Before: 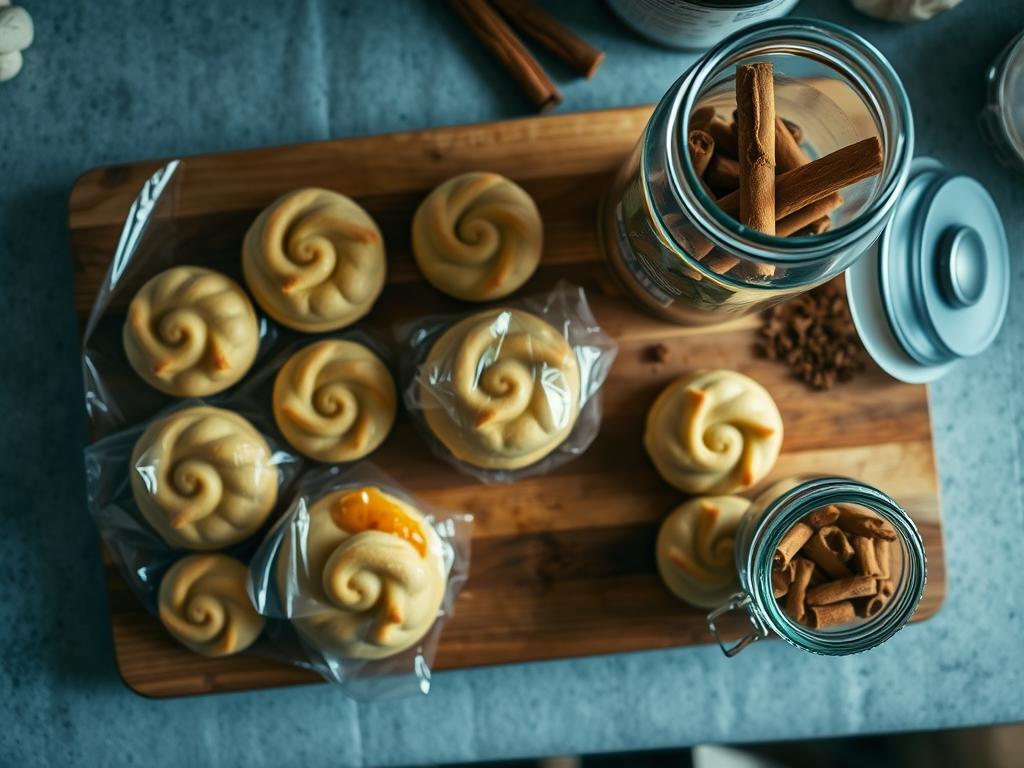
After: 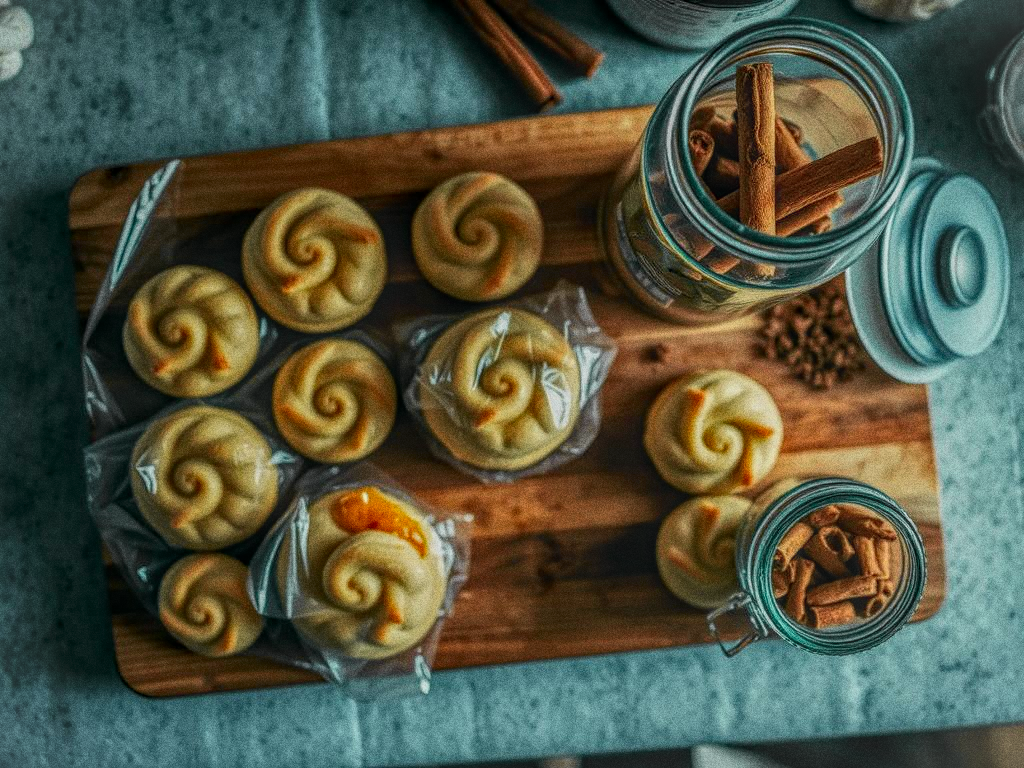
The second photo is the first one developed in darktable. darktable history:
grain: coarseness 0.09 ISO, strength 40%
vignetting: fall-off start 100%, brightness 0.05, saturation 0
local contrast: highlights 20%, shadows 30%, detail 200%, midtone range 0.2
tone curve: curves: ch0 [(0, 0.015) (0.037, 0.032) (0.131, 0.113) (0.275, 0.26) (0.497, 0.505) (0.617, 0.643) (0.704, 0.735) (0.813, 0.842) (0.911, 0.931) (0.997, 1)]; ch1 [(0, 0) (0.301, 0.3) (0.444, 0.438) (0.493, 0.494) (0.501, 0.5) (0.534, 0.543) (0.582, 0.605) (0.658, 0.687) (0.746, 0.79) (1, 1)]; ch2 [(0, 0) (0.246, 0.234) (0.36, 0.356) (0.415, 0.426) (0.476, 0.492) (0.502, 0.499) (0.525, 0.517) (0.533, 0.534) (0.586, 0.598) (0.634, 0.643) (0.706, 0.717) (0.853, 0.83) (1, 0.951)], color space Lab, independent channels, preserve colors none
